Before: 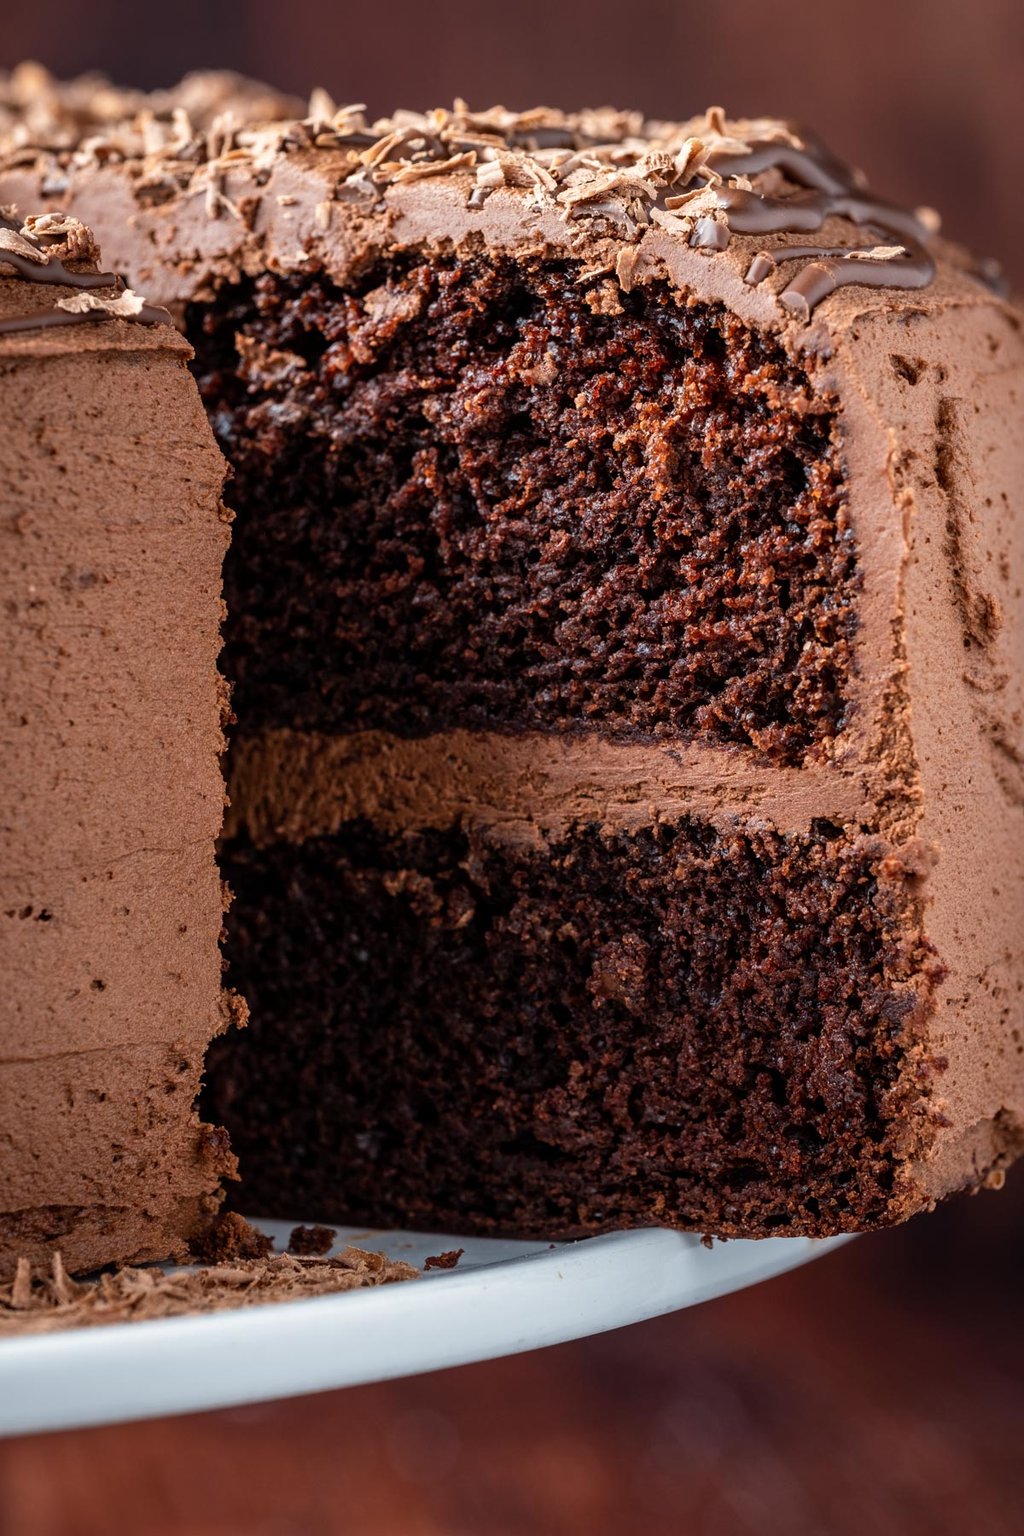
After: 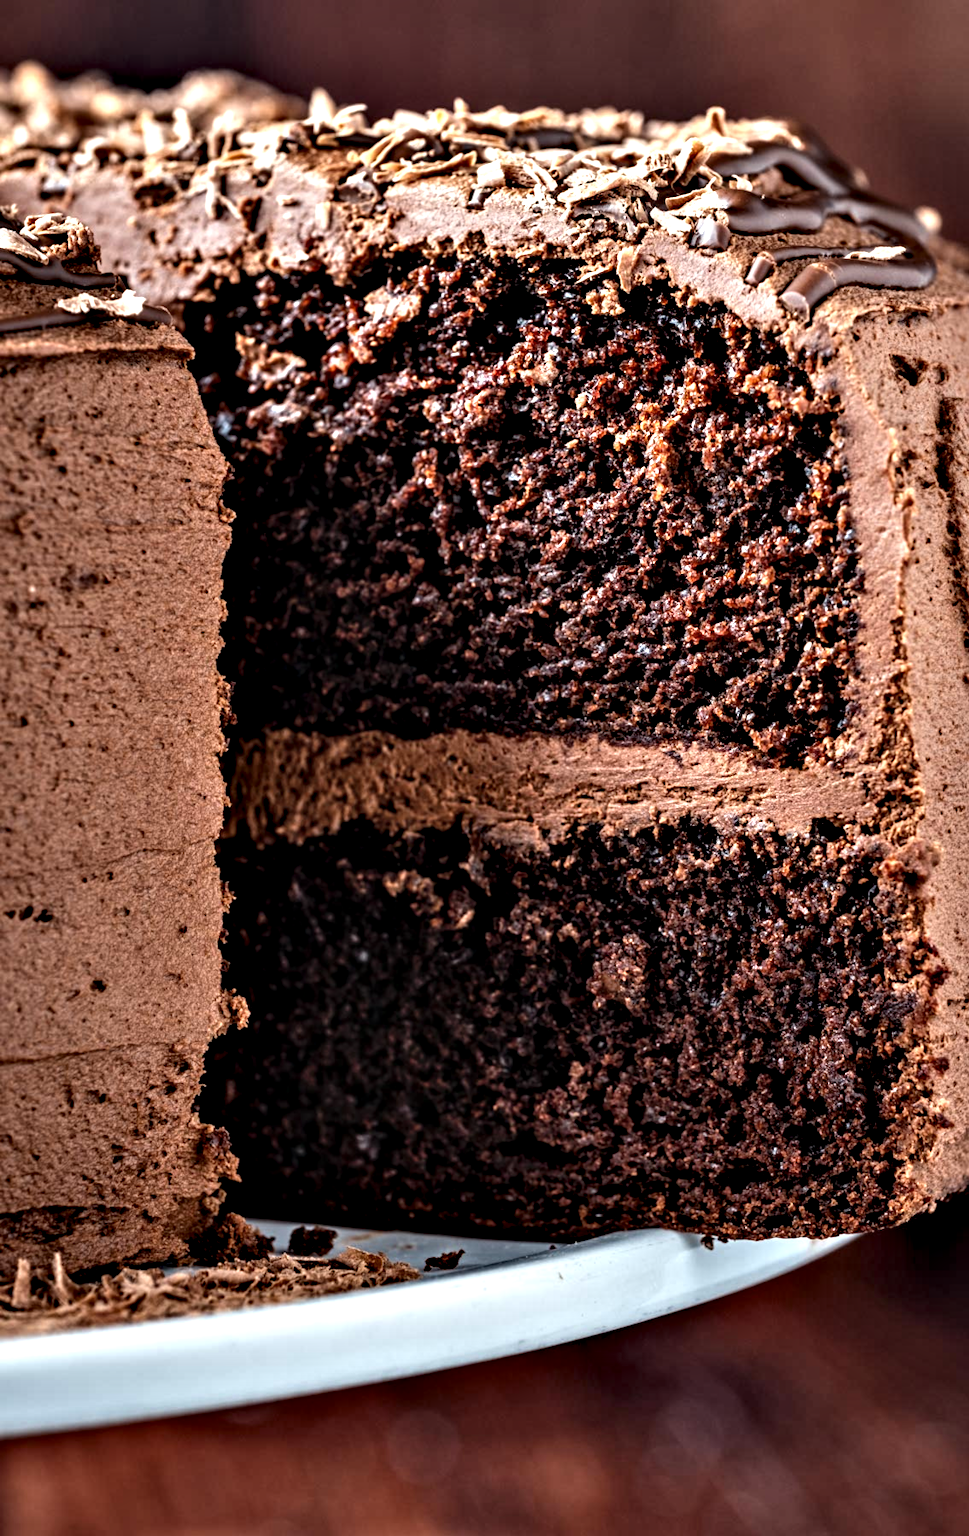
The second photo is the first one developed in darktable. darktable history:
crop and rotate: left 0%, right 5.274%
local contrast: detail 109%
contrast equalizer: octaves 7, y [[0.48, 0.654, 0.731, 0.706, 0.772, 0.382], [0.55 ×6], [0 ×6], [0 ×6], [0 ×6]]
